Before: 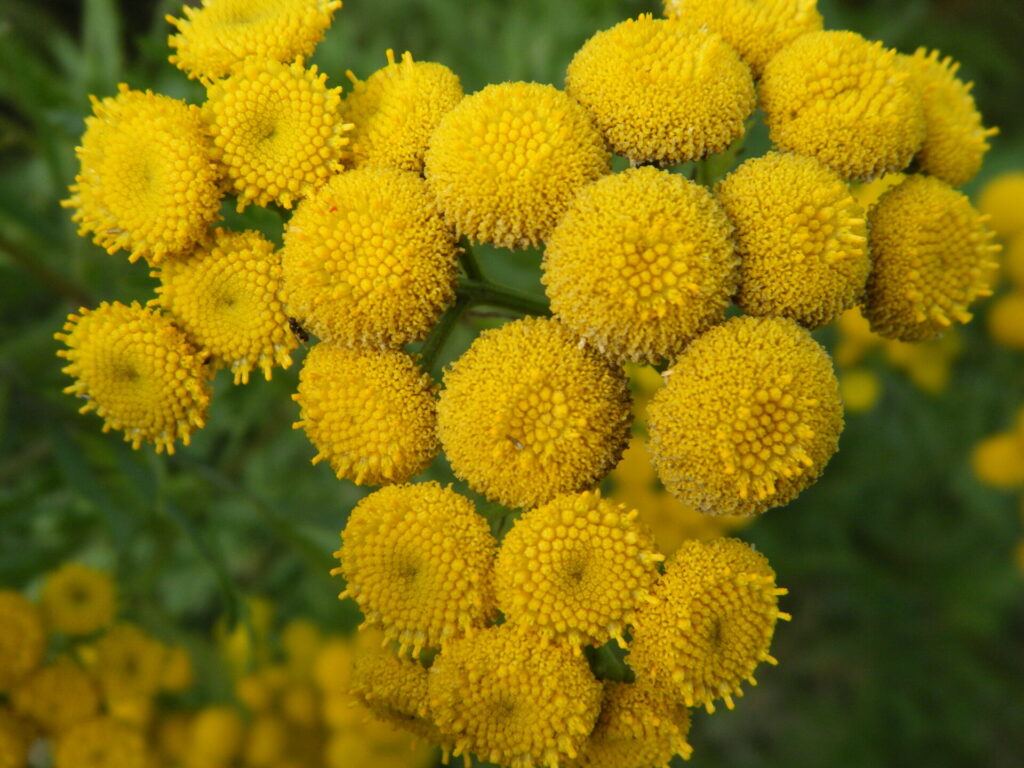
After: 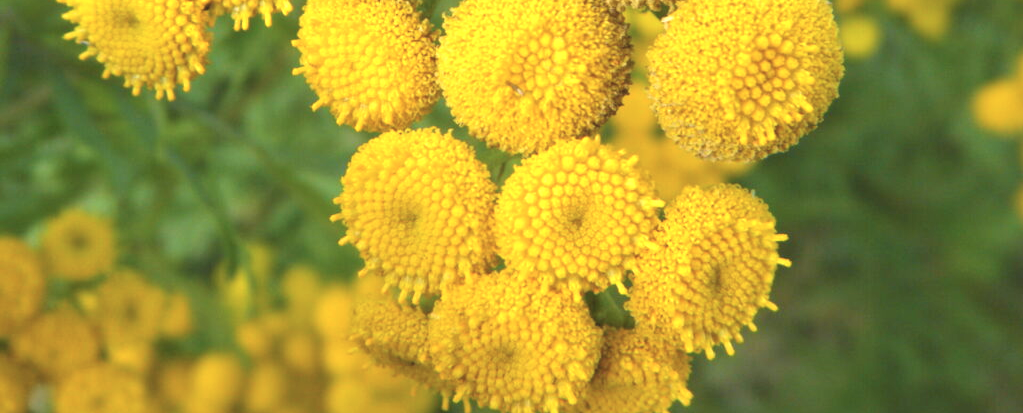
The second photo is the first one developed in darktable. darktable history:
velvia: on, module defaults
crop and rotate: top 46.16%, right 0.019%
contrast brightness saturation: contrast -0.131, brightness 0.055, saturation -0.127
exposure: black level correction 0, exposure 1.2 EV, compensate exposure bias true, compensate highlight preservation false
